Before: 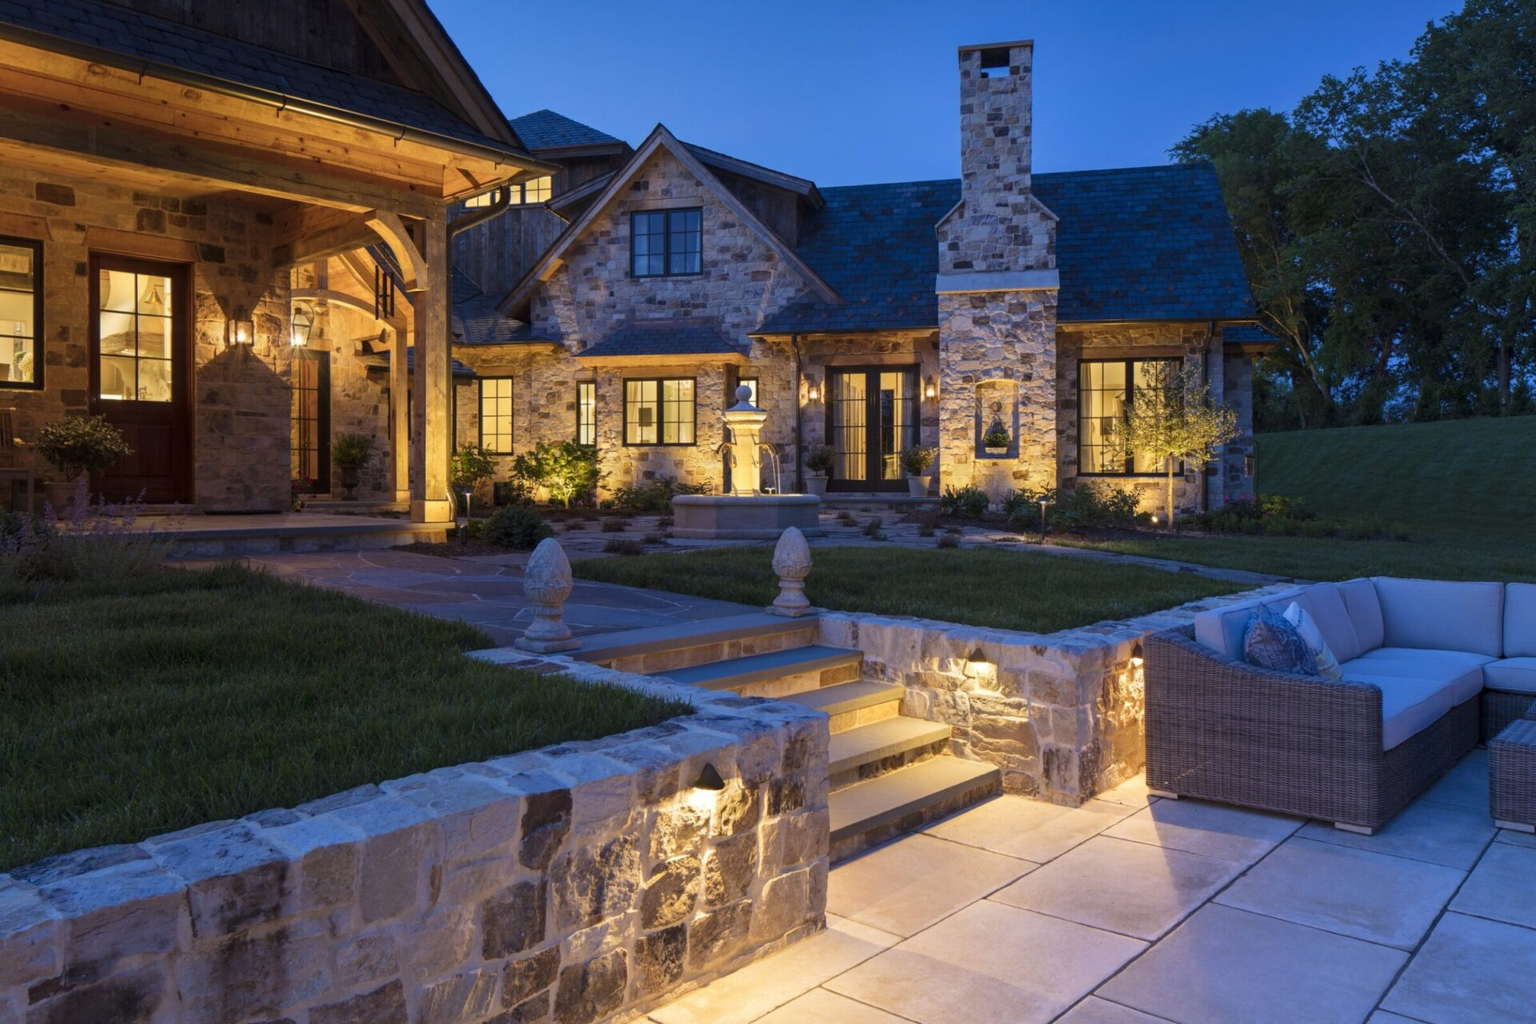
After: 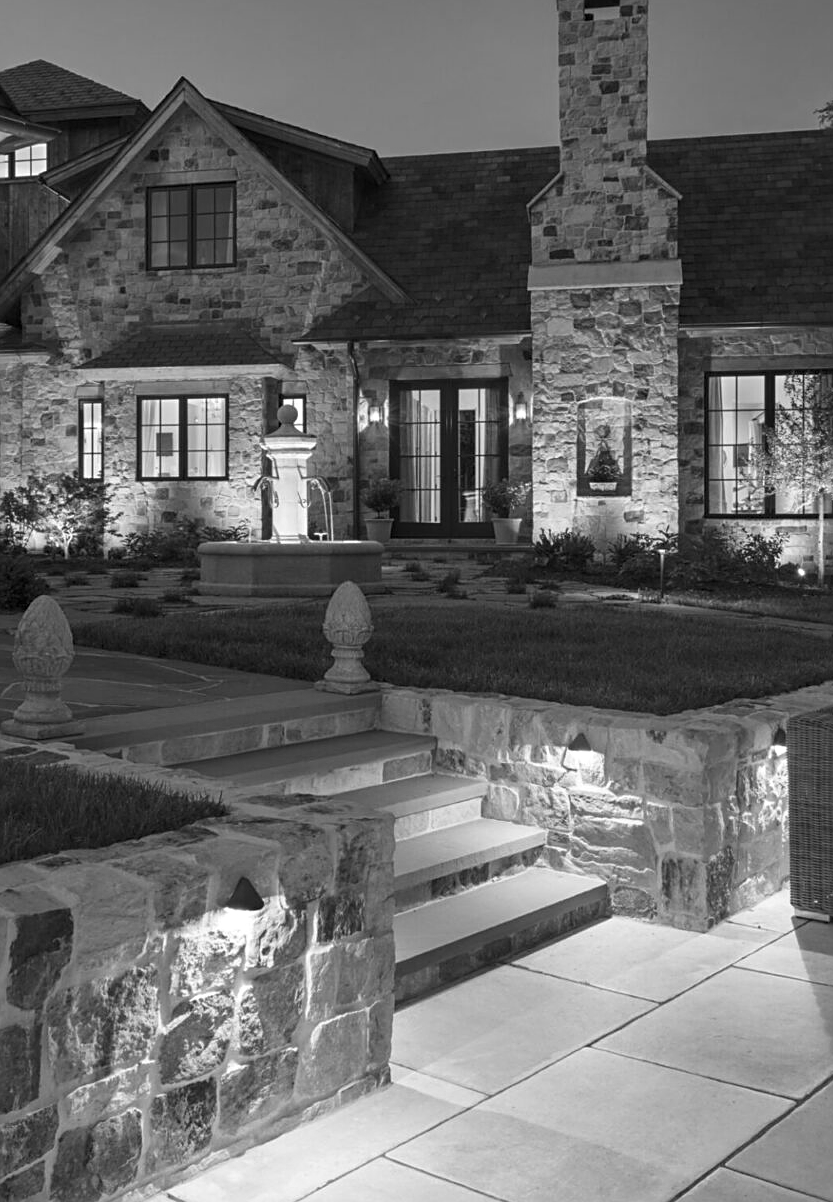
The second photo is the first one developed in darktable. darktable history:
crop: left 33.452%, top 6.025%, right 23.155%
contrast brightness saturation: saturation -0.1
monochrome: a 2.21, b -1.33, size 2.2
sharpen: on, module defaults
white balance: red 1.138, green 0.996, blue 0.812
